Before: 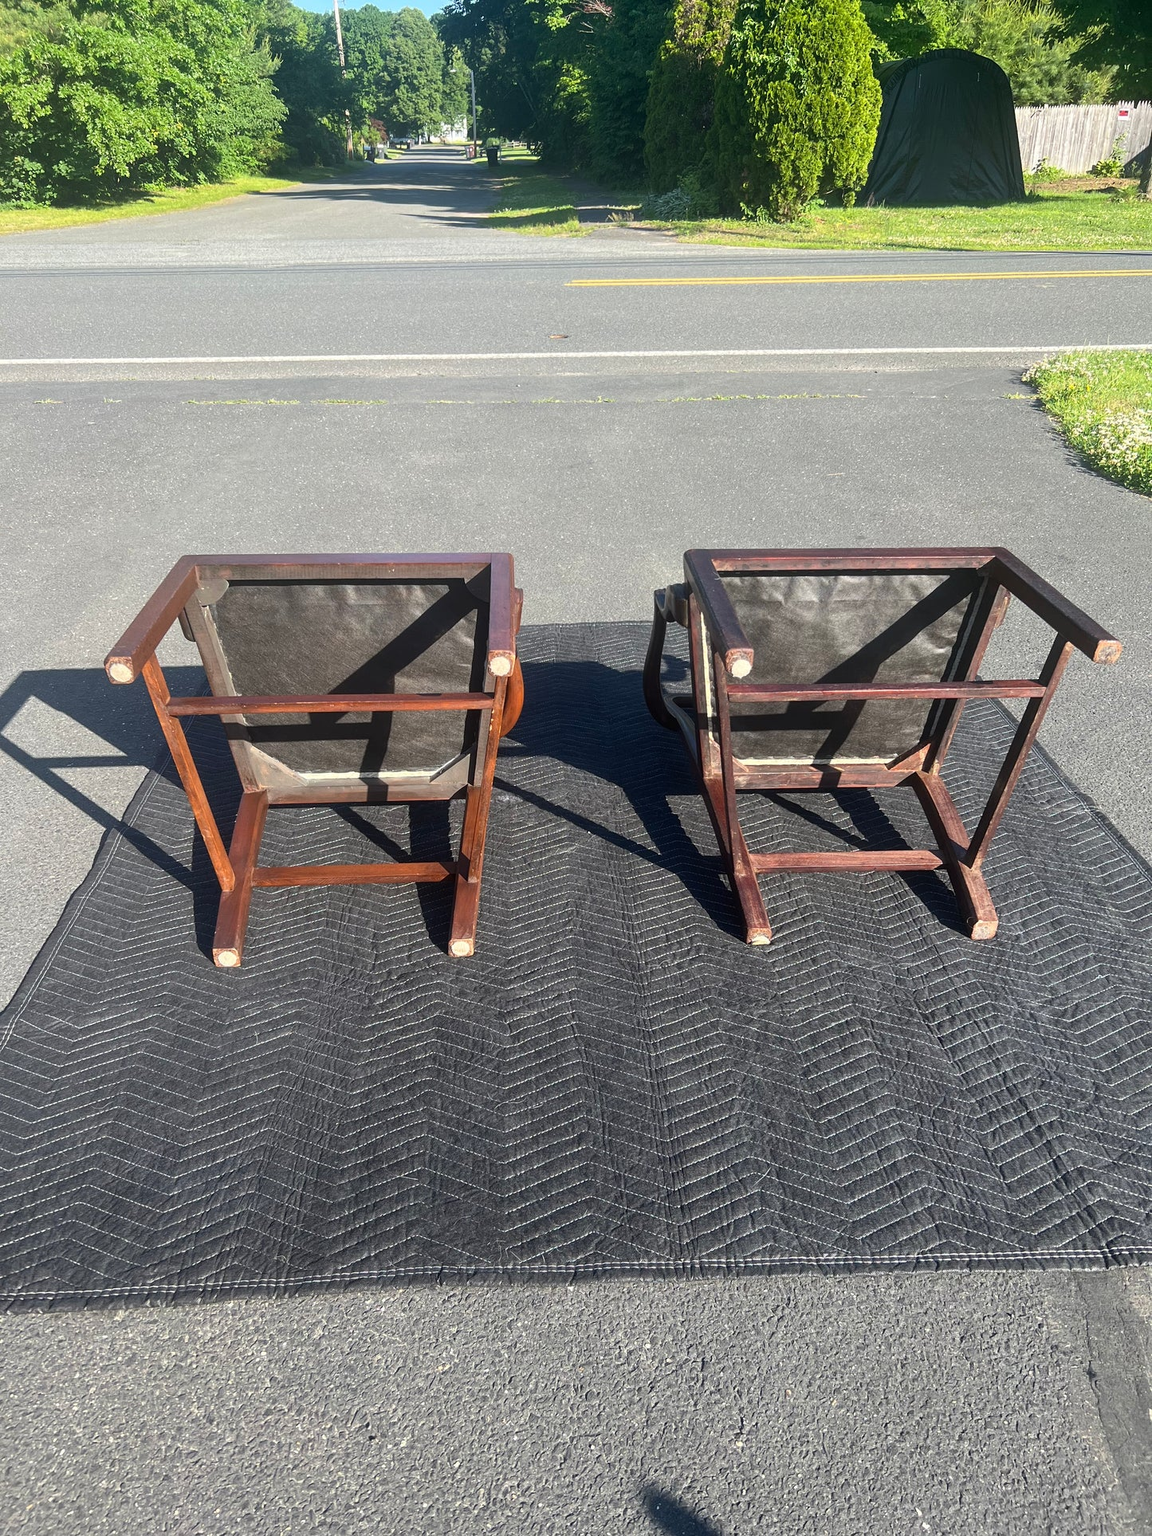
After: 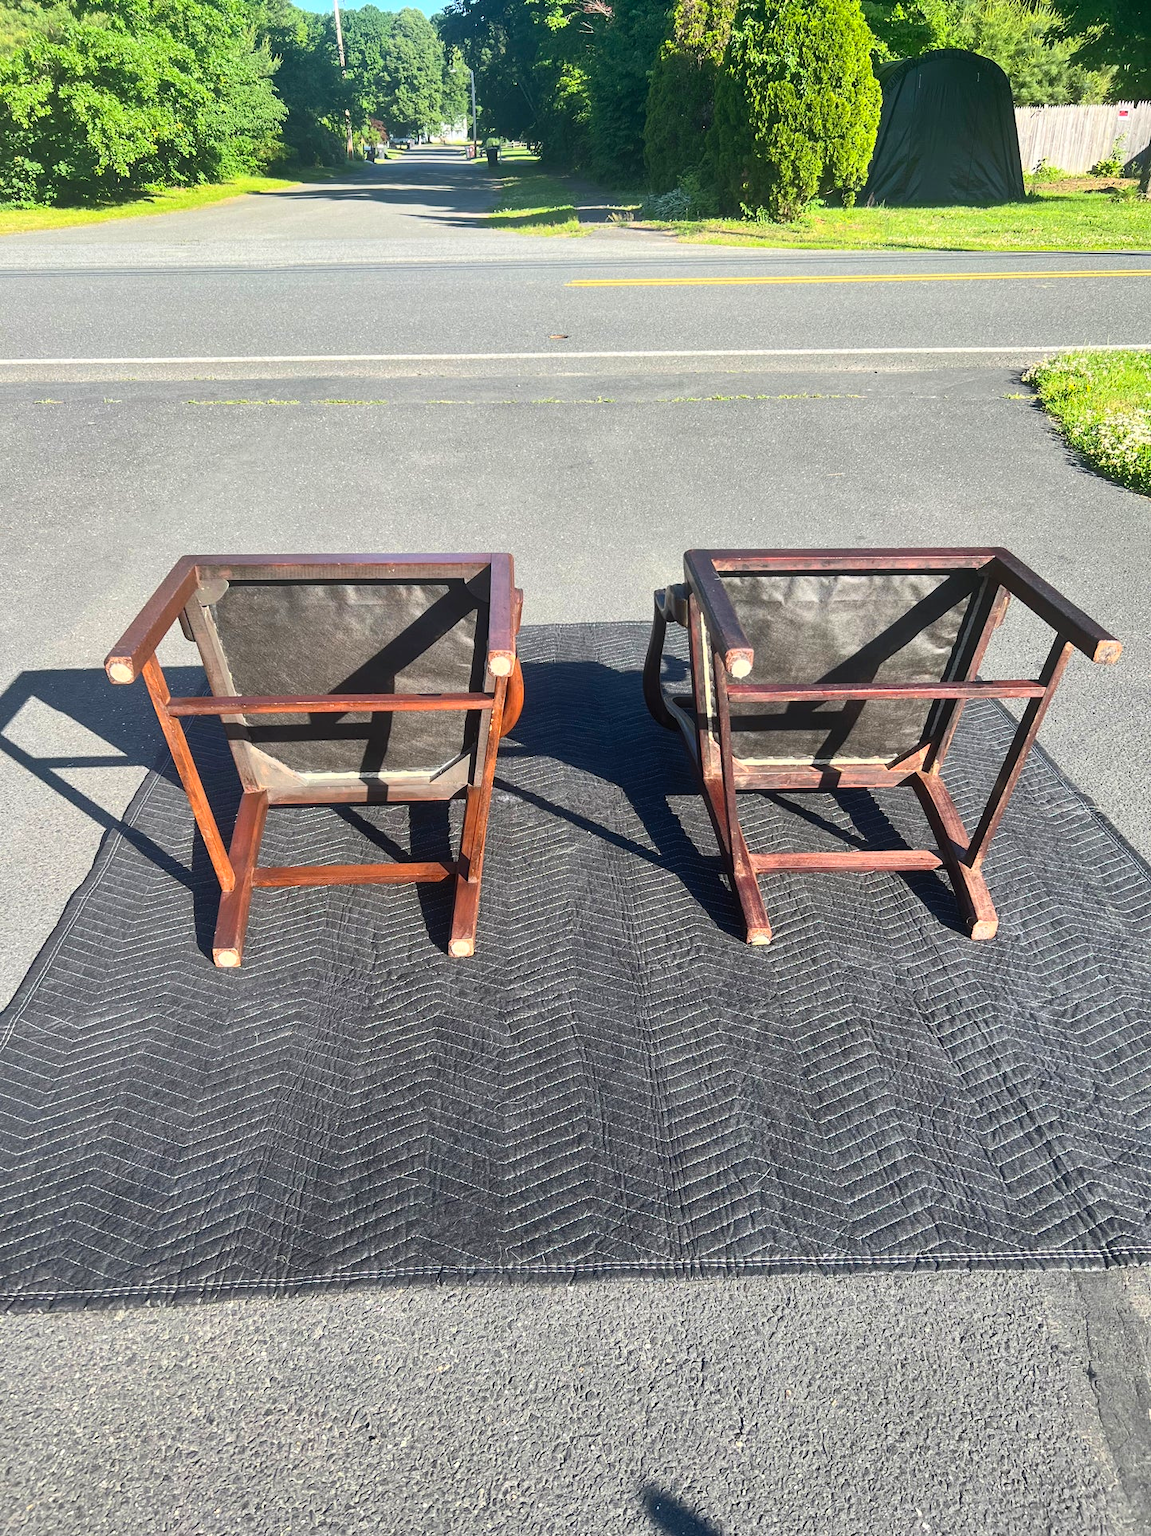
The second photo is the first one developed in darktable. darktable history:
contrast brightness saturation: contrast 0.2, brightness 0.16, saturation 0.22
shadows and highlights: shadows 40, highlights -54, highlights color adjustment 46%, low approximation 0.01, soften with gaussian
